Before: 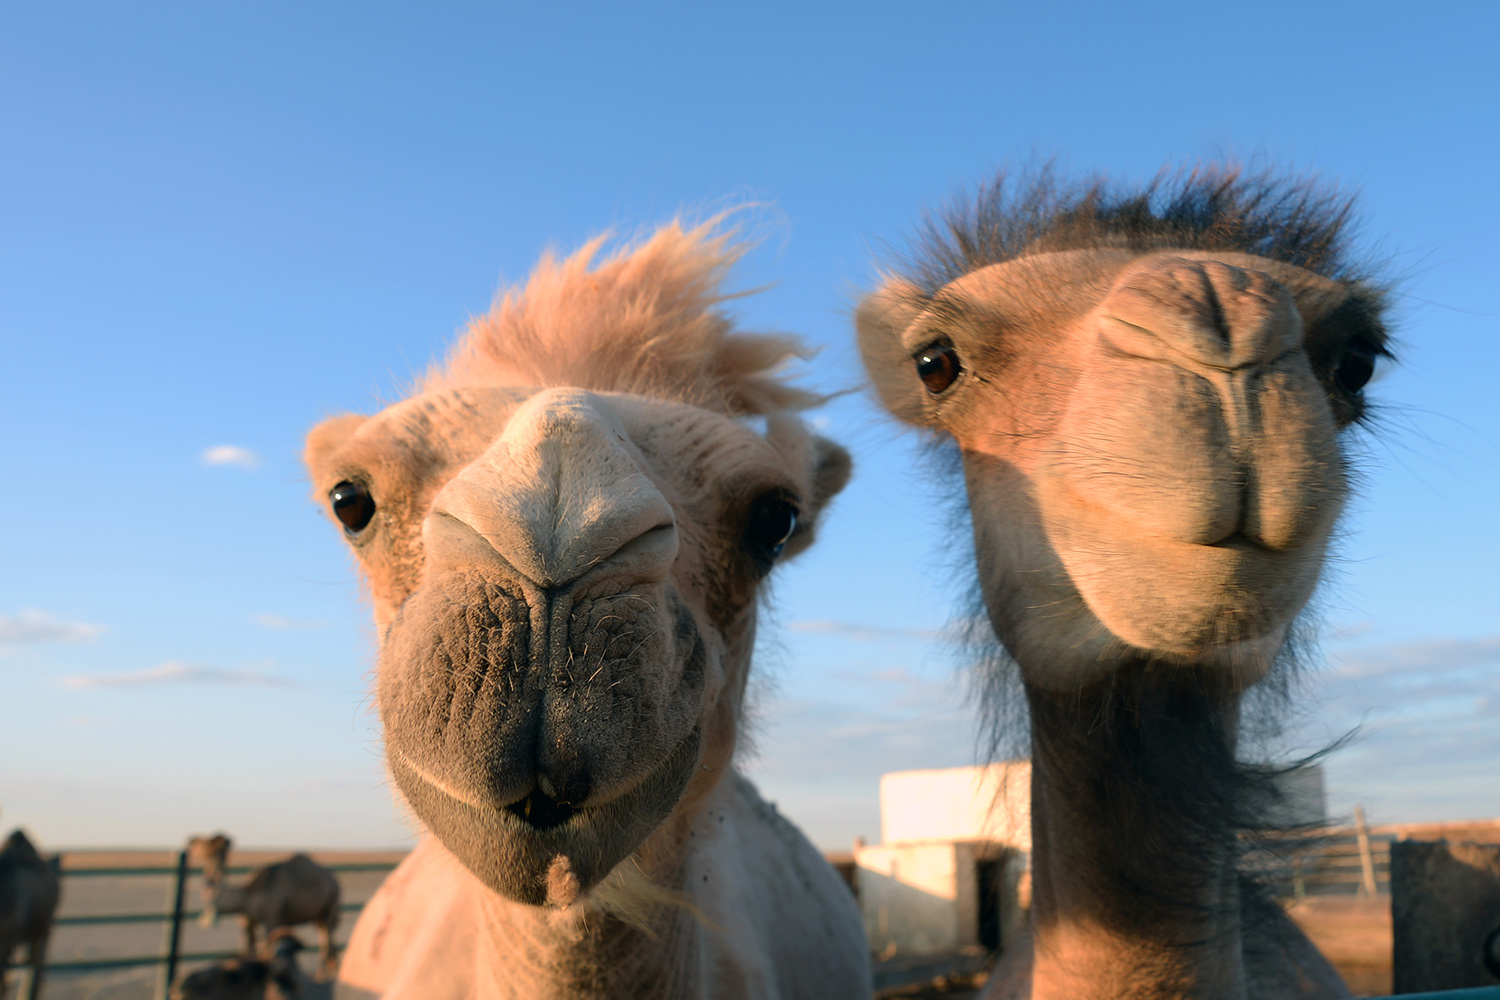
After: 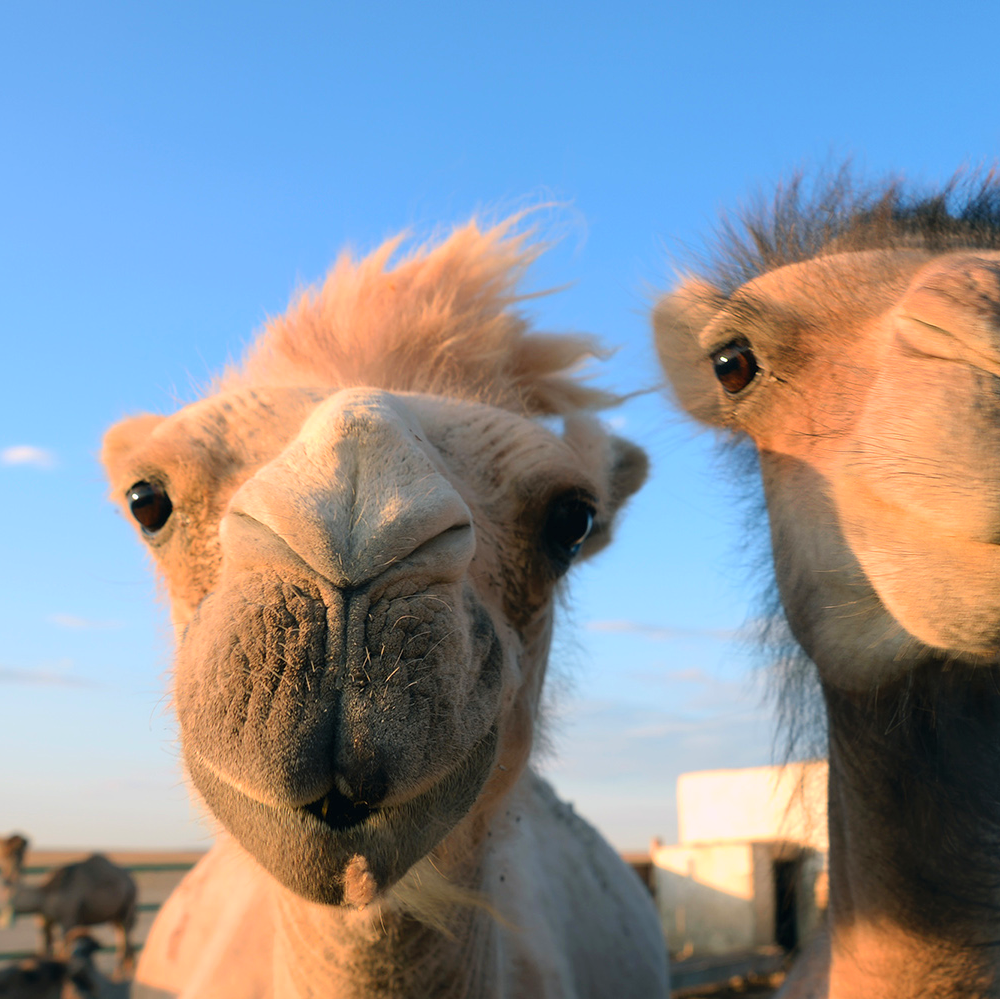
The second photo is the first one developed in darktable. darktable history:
contrast brightness saturation: contrast 0.07, brightness 0.08, saturation 0.18
crop and rotate: left 13.537%, right 19.796%
